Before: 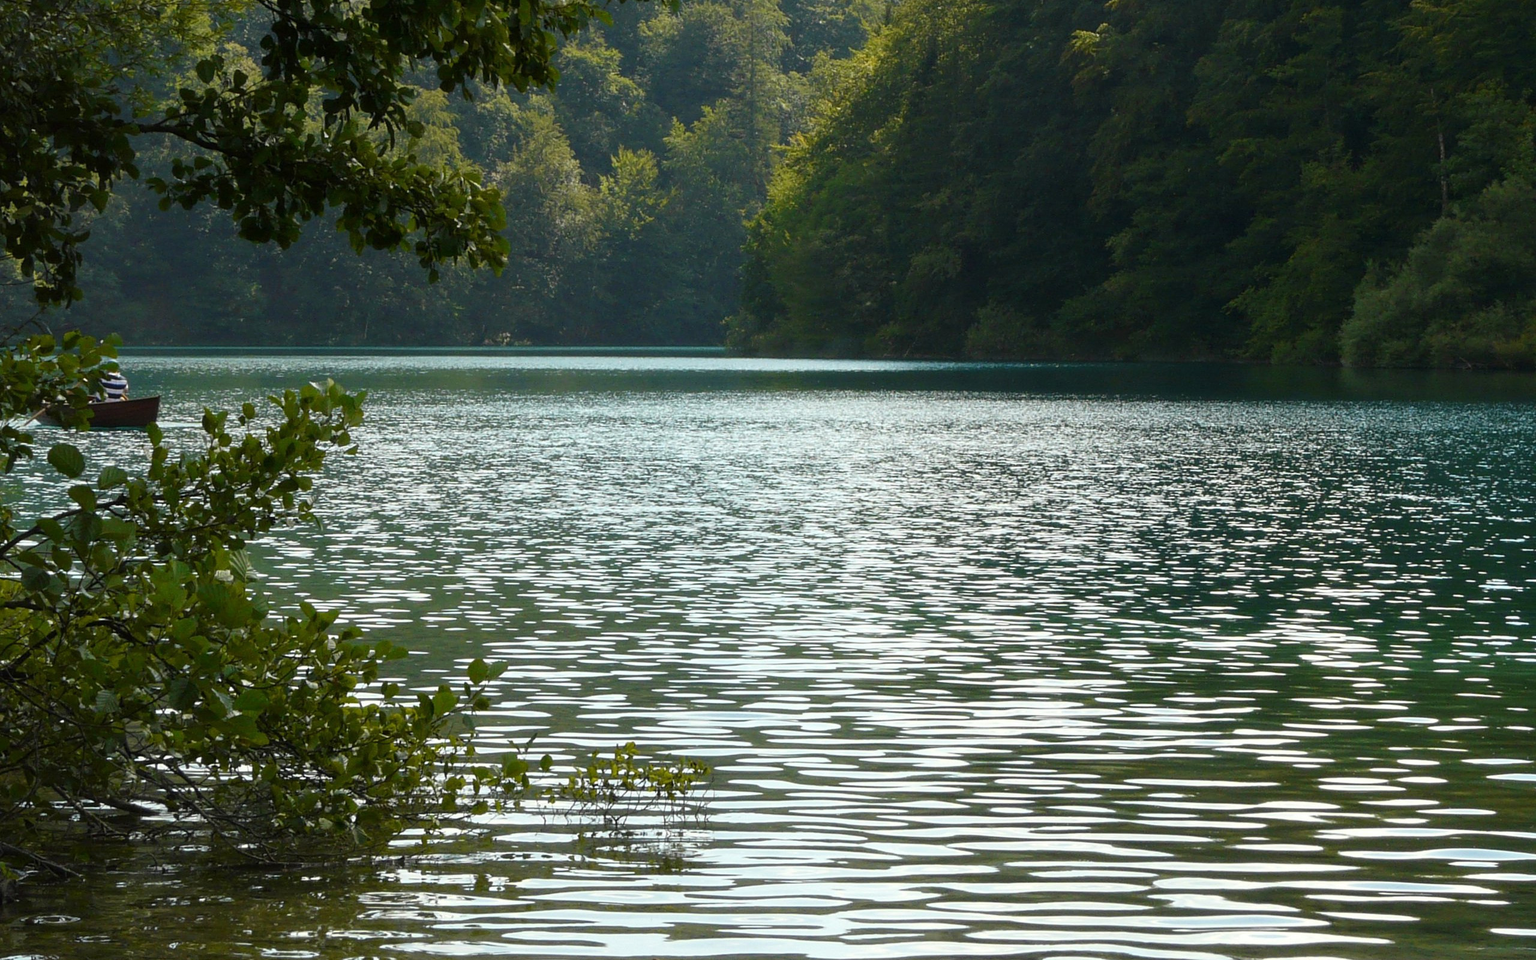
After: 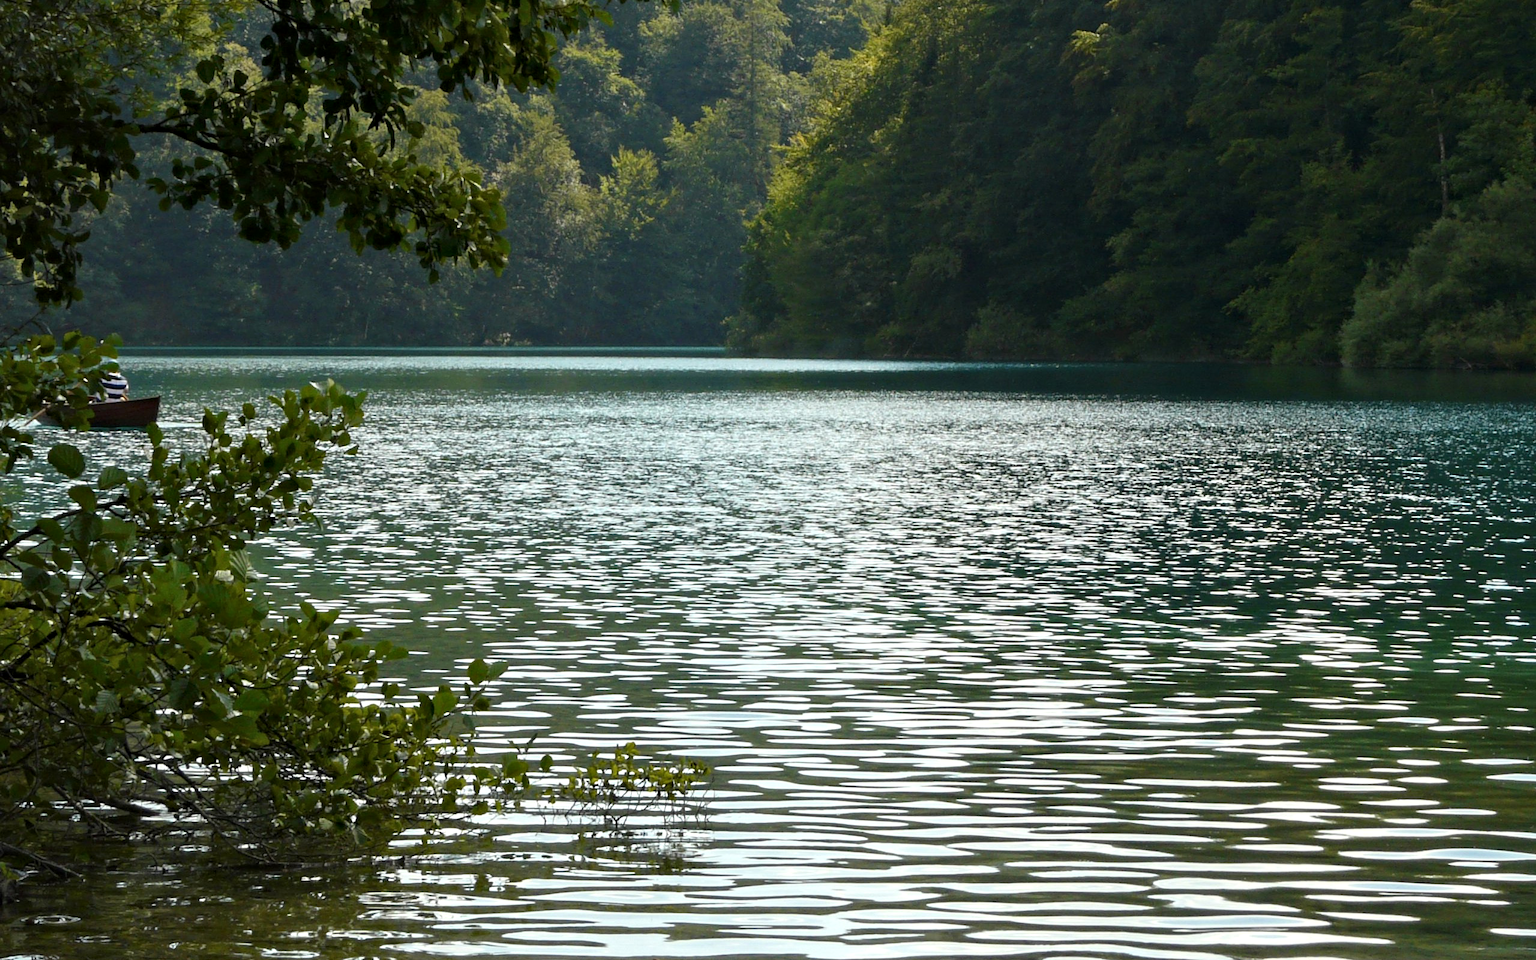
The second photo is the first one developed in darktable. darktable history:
contrast equalizer: y [[0.5, 0.5, 0.544, 0.569, 0.5, 0.5], [0.5 ×6], [0.5 ×6], [0 ×6], [0 ×6]]
